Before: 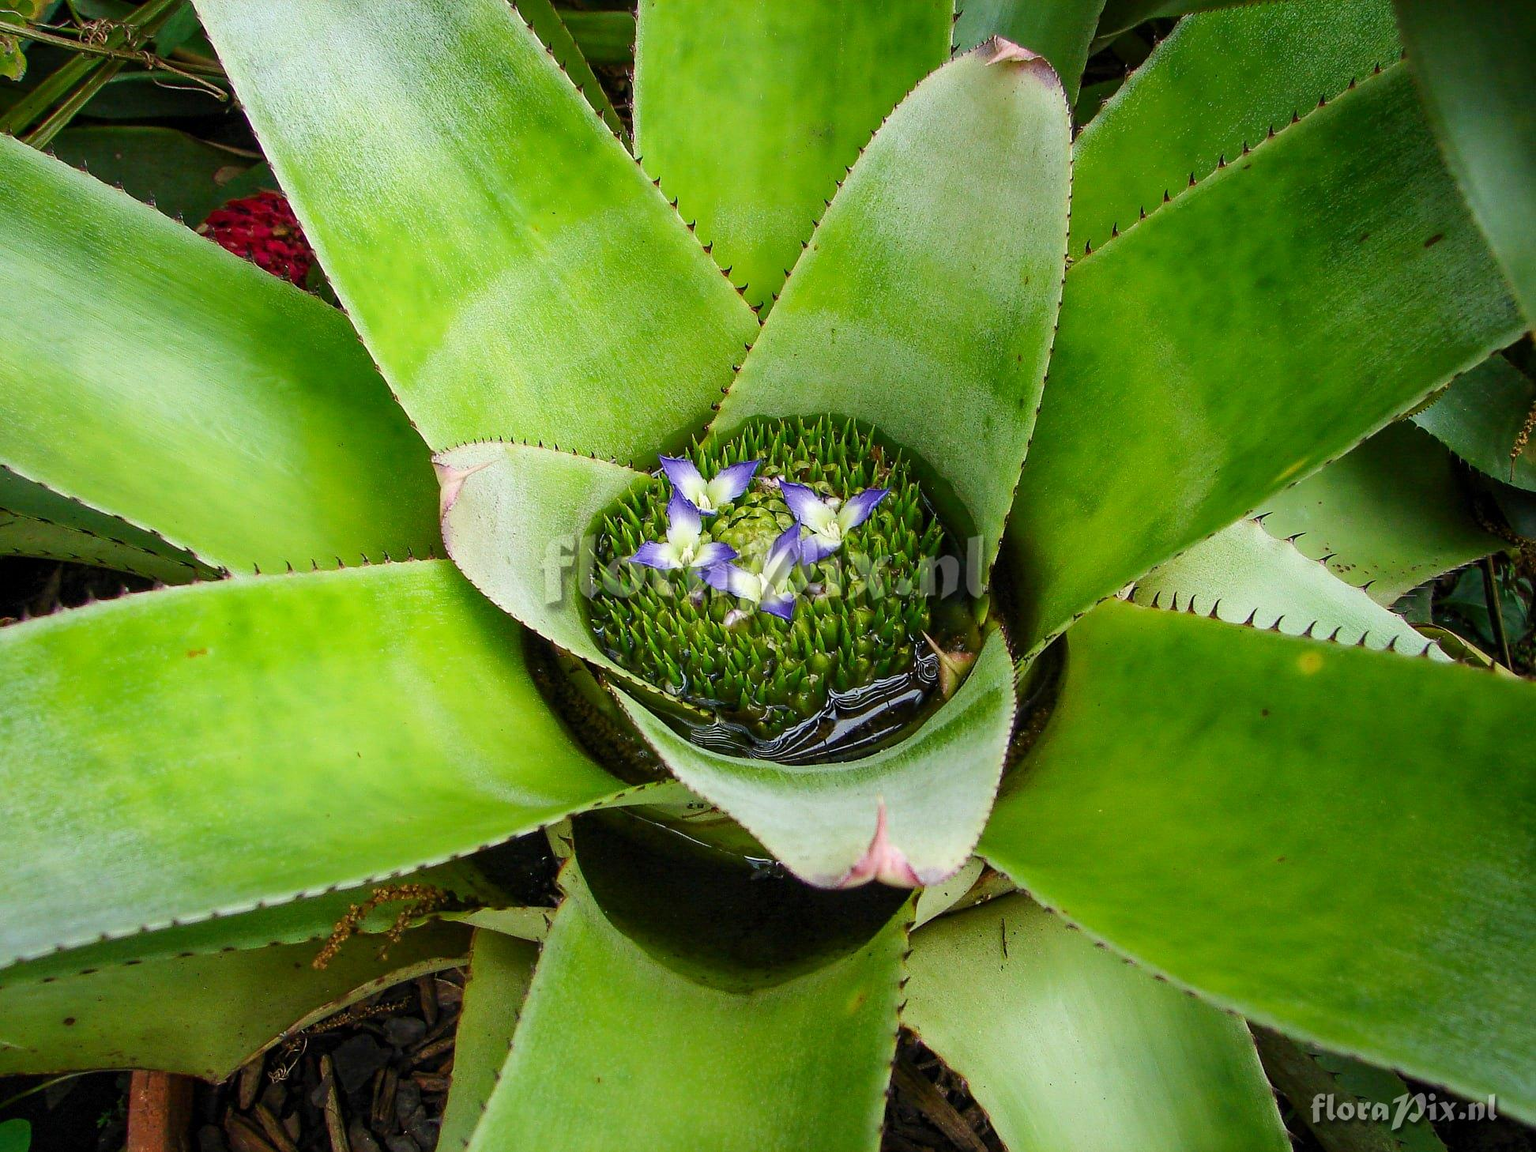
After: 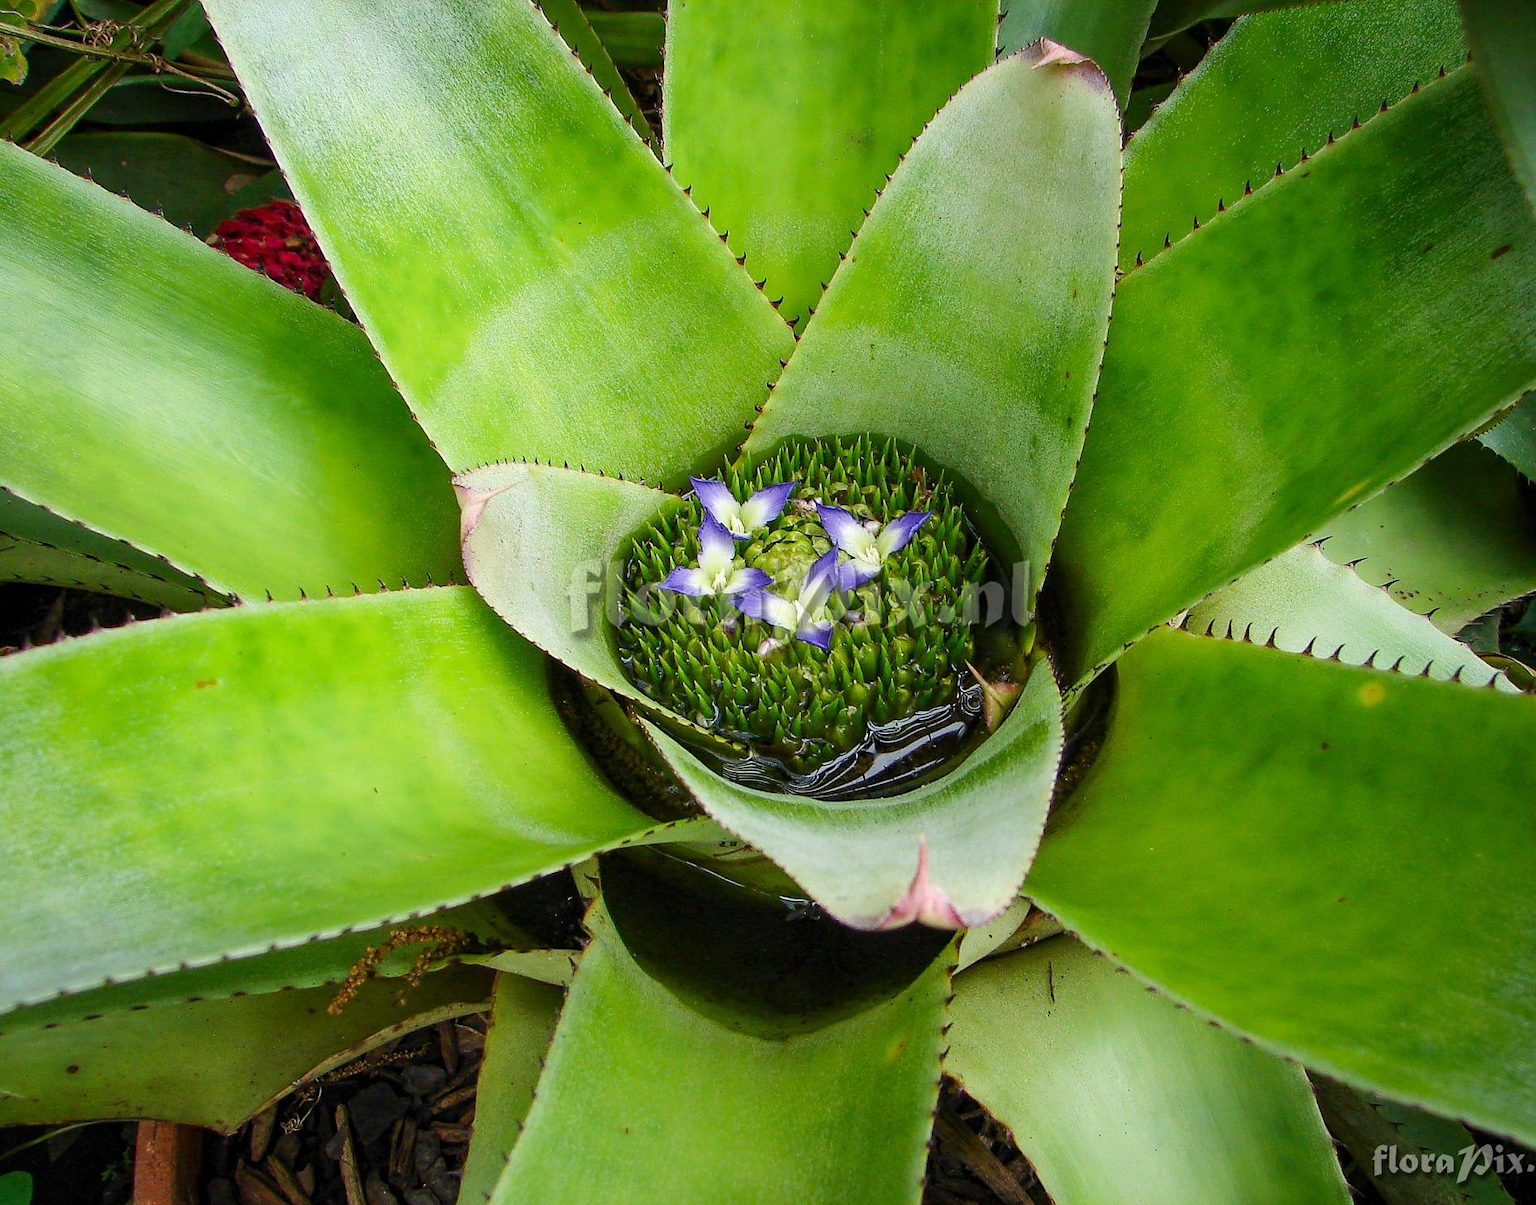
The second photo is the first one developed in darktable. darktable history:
crop: right 4.439%, bottom 0.043%
